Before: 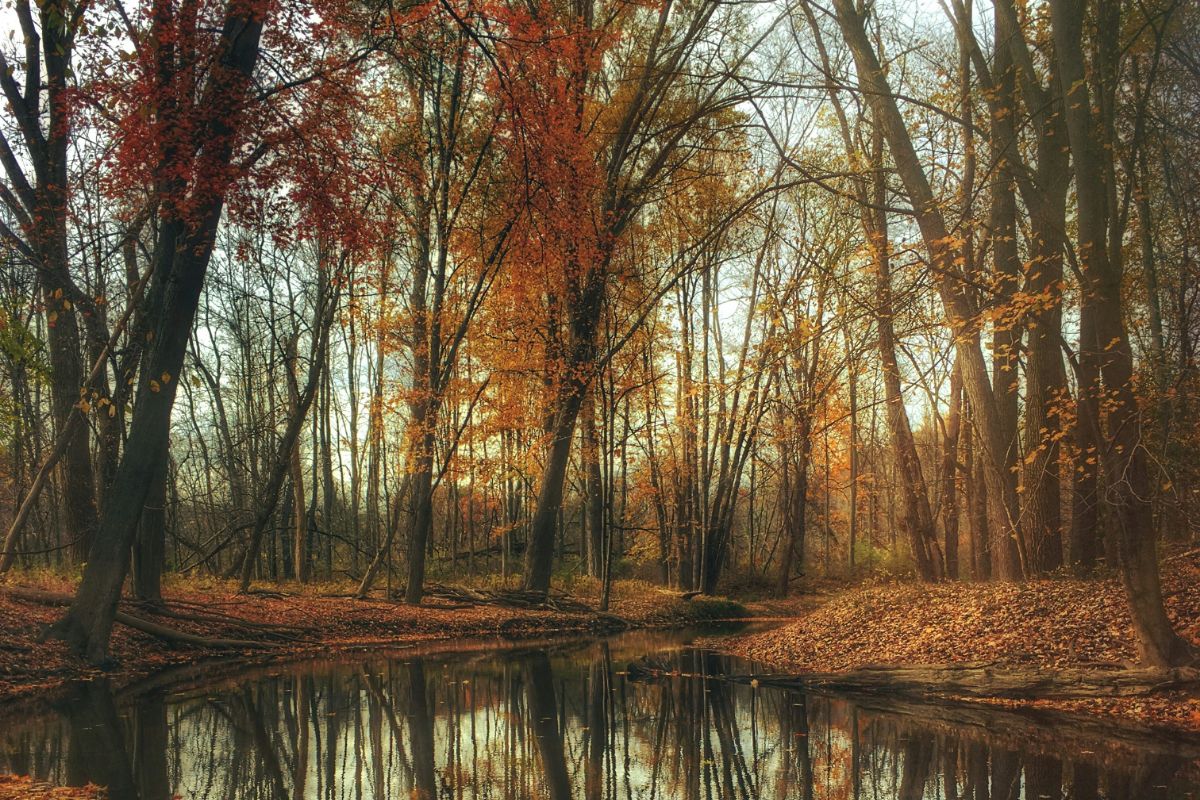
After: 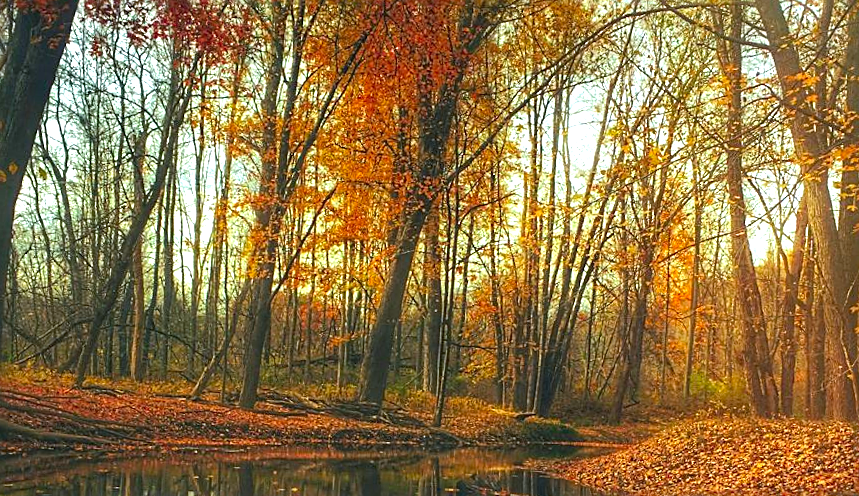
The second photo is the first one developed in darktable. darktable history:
exposure: black level correction 0, exposure 1 EV, compensate exposure bias true, compensate highlight preservation false
crop and rotate: angle -3.37°, left 9.79%, top 20.73%, right 12.42%, bottom 11.82%
white balance: red 0.967, blue 1.049
sharpen: on, module defaults
color zones: curves: ch0 [(0, 0.425) (0.143, 0.422) (0.286, 0.42) (0.429, 0.419) (0.571, 0.419) (0.714, 0.42) (0.857, 0.422) (1, 0.425)]; ch1 [(0, 0.666) (0.143, 0.669) (0.286, 0.671) (0.429, 0.67) (0.571, 0.67) (0.714, 0.67) (0.857, 0.67) (1, 0.666)]
